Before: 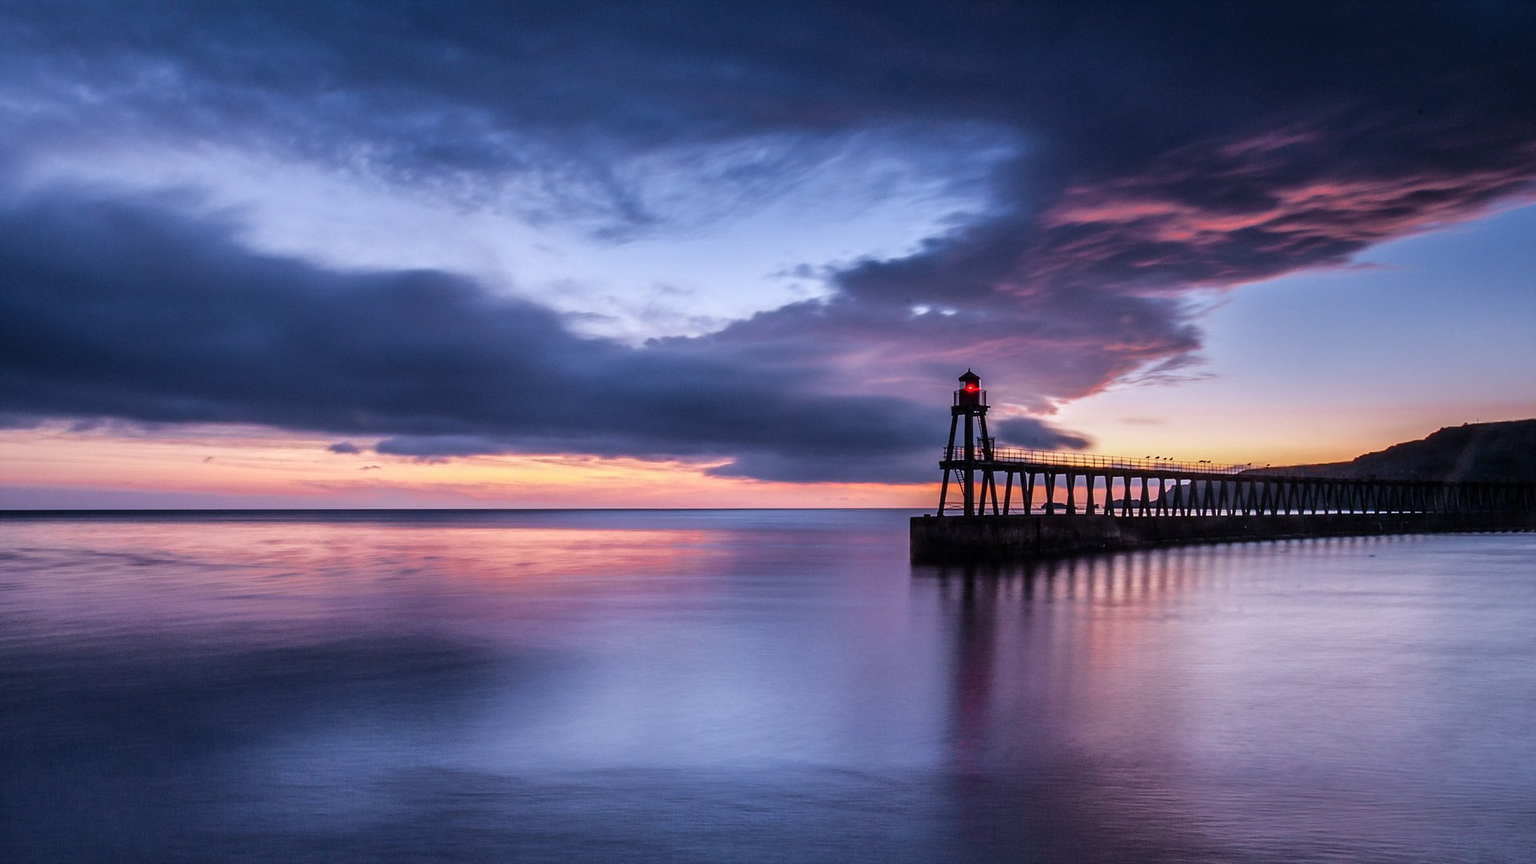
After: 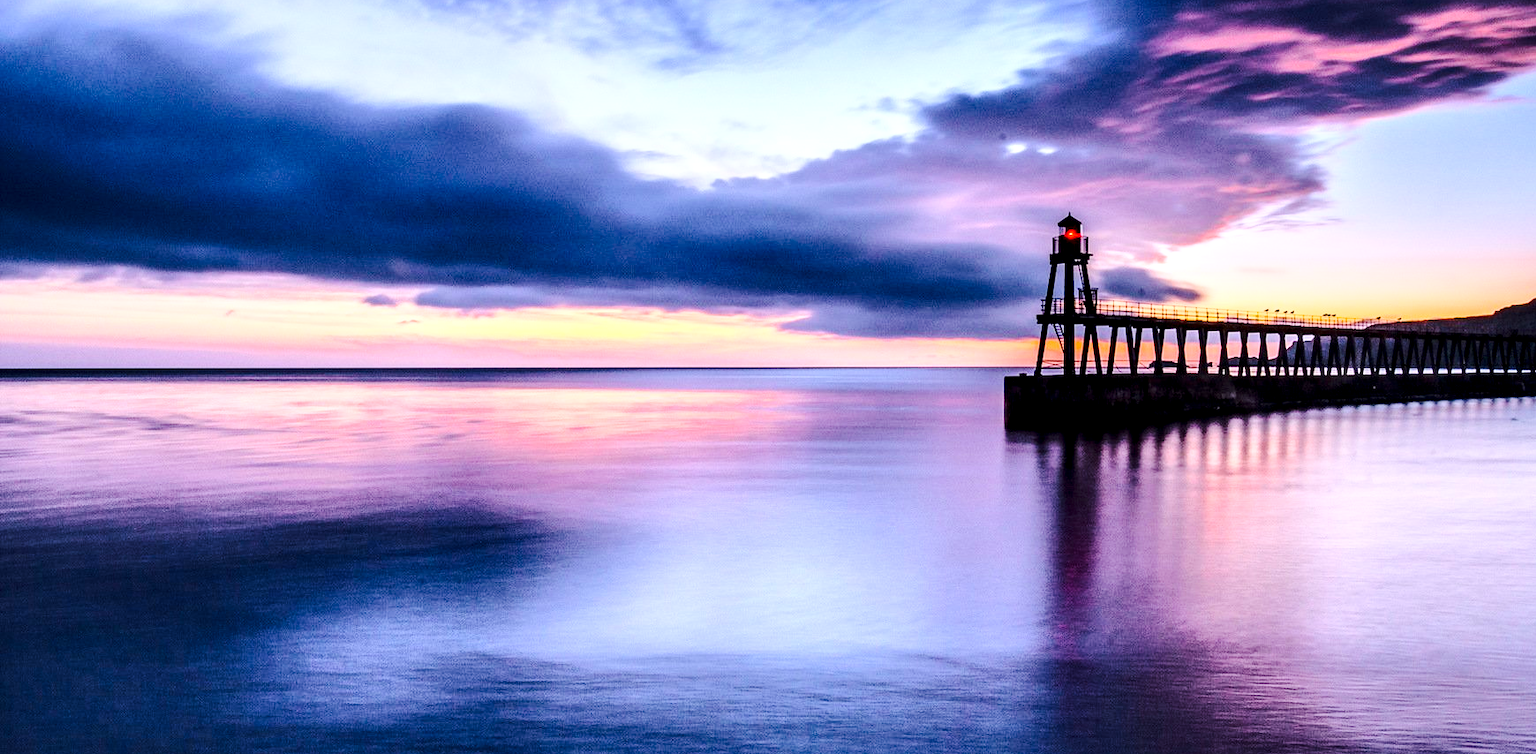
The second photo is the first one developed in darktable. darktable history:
base curve: curves: ch0 [(0, 0) (0.028, 0.03) (0.121, 0.232) (0.46, 0.748) (0.859, 0.968) (1, 1)]
crop: top 20.433%, right 9.347%, bottom 0.314%
local contrast: detail 134%, midtone range 0.746
color balance rgb: power › hue 328.5°, perceptual saturation grading › global saturation 25.671%, global vibrance 20%
tone curve: curves: ch0 [(0, 0) (0.239, 0.248) (0.508, 0.606) (0.828, 0.878) (1, 1)]; ch1 [(0, 0) (0.401, 0.42) (0.442, 0.47) (0.492, 0.498) (0.511, 0.516) (0.555, 0.586) (0.681, 0.739) (1, 1)]; ch2 [(0, 0) (0.411, 0.433) (0.5, 0.504) (0.545, 0.574) (1, 1)], preserve colors none
